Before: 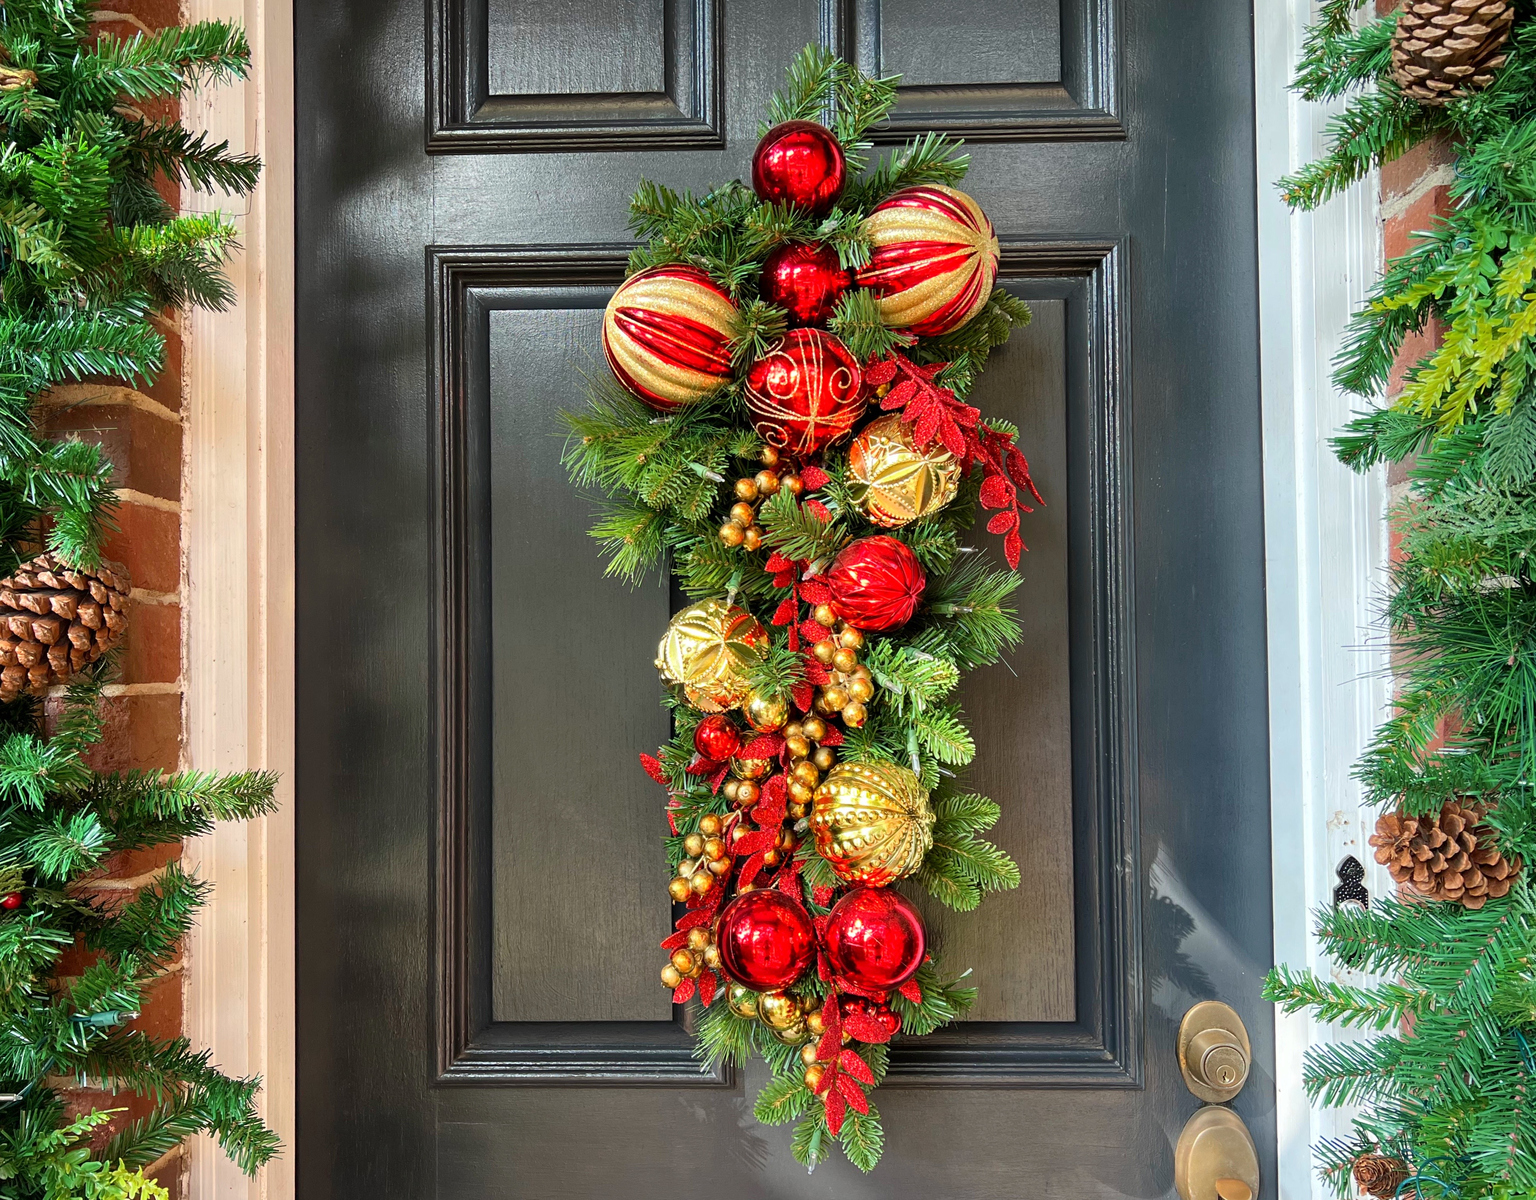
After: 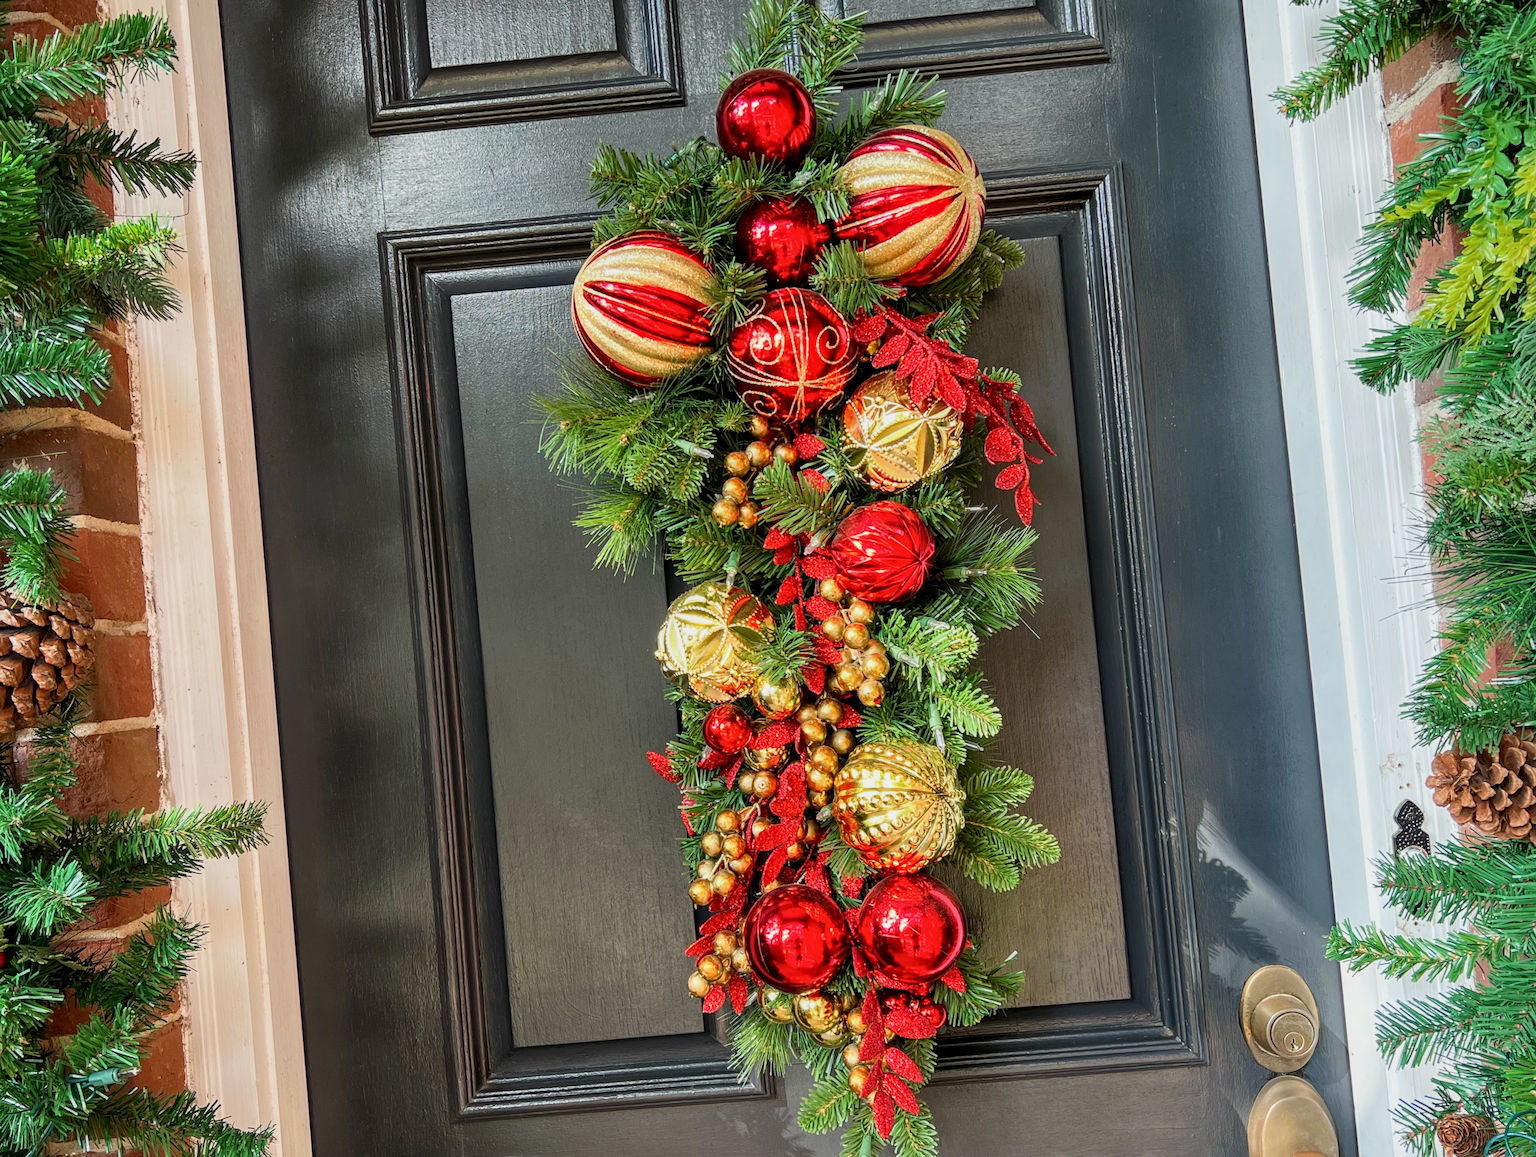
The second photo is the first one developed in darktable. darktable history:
local contrast: on, module defaults
rotate and perspective: rotation -4.57°, crop left 0.054, crop right 0.944, crop top 0.087, crop bottom 0.914
sigmoid: contrast 1.22, skew 0.65
